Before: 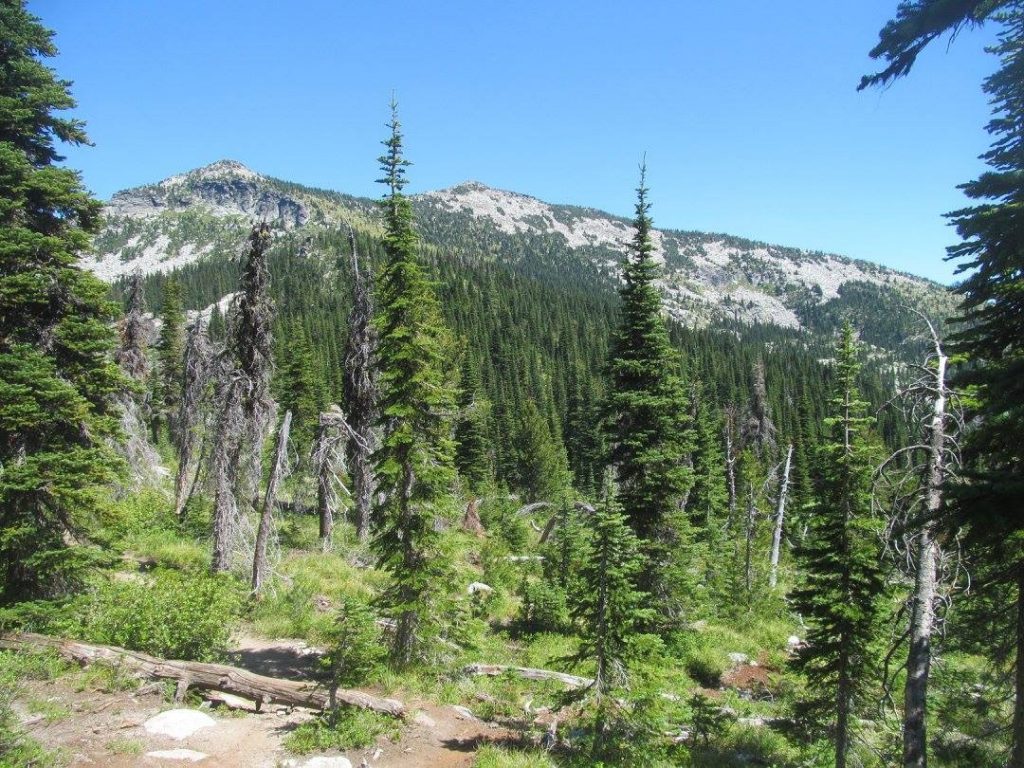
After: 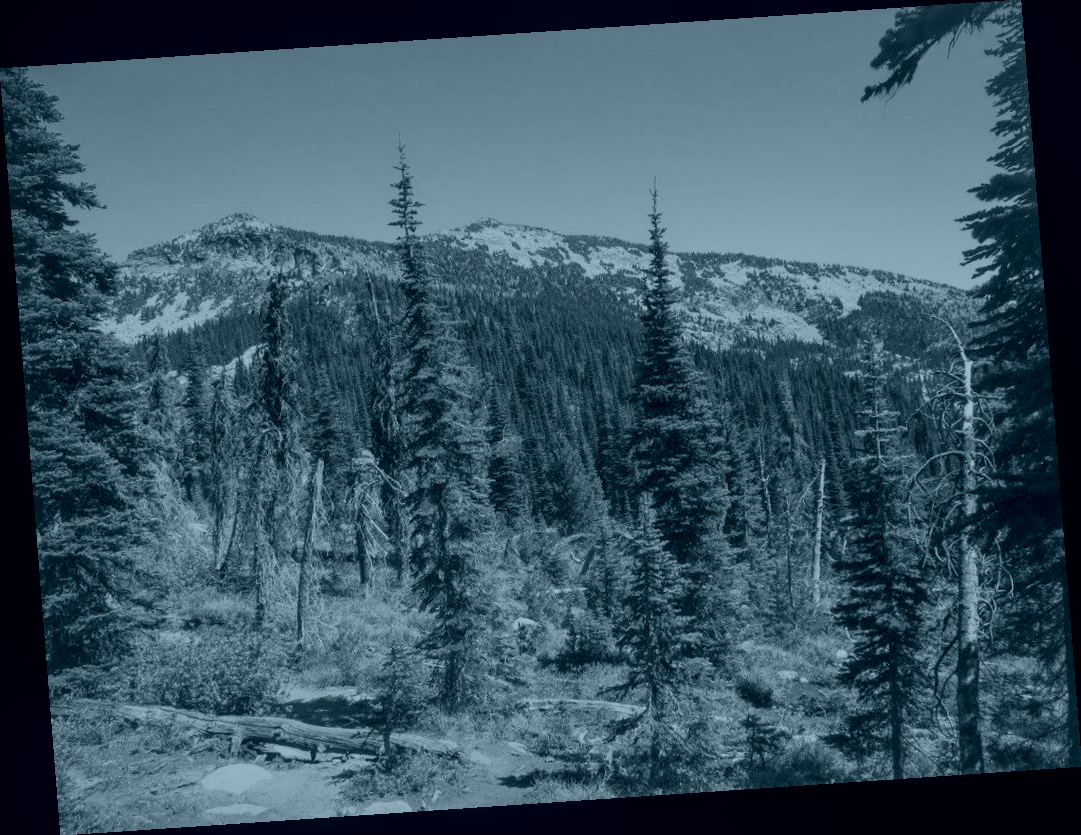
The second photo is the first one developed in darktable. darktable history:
local contrast: on, module defaults
rotate and perspective: rotation -4.2°, shear 0.006, automatic cropping off
exposure: black level correction 0, exposure 1.2 EV, compensate highlight preservation false
colorize: hue 194.4°, saturation 29%, source mix 61.75%, lightness 3.98%, version 1
